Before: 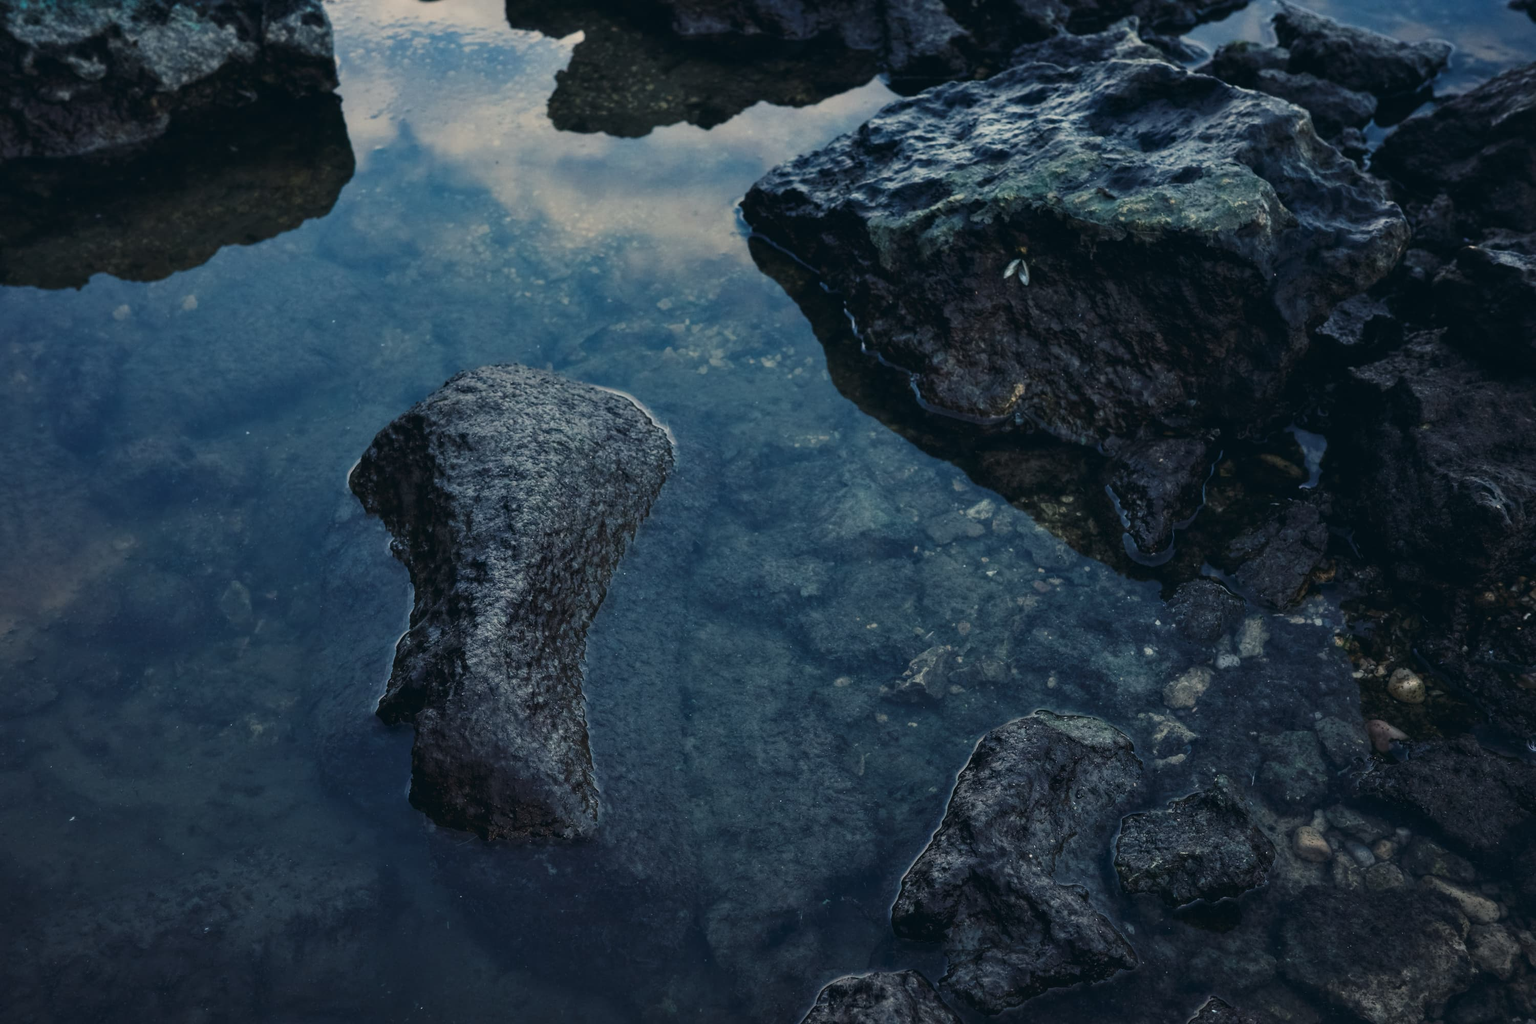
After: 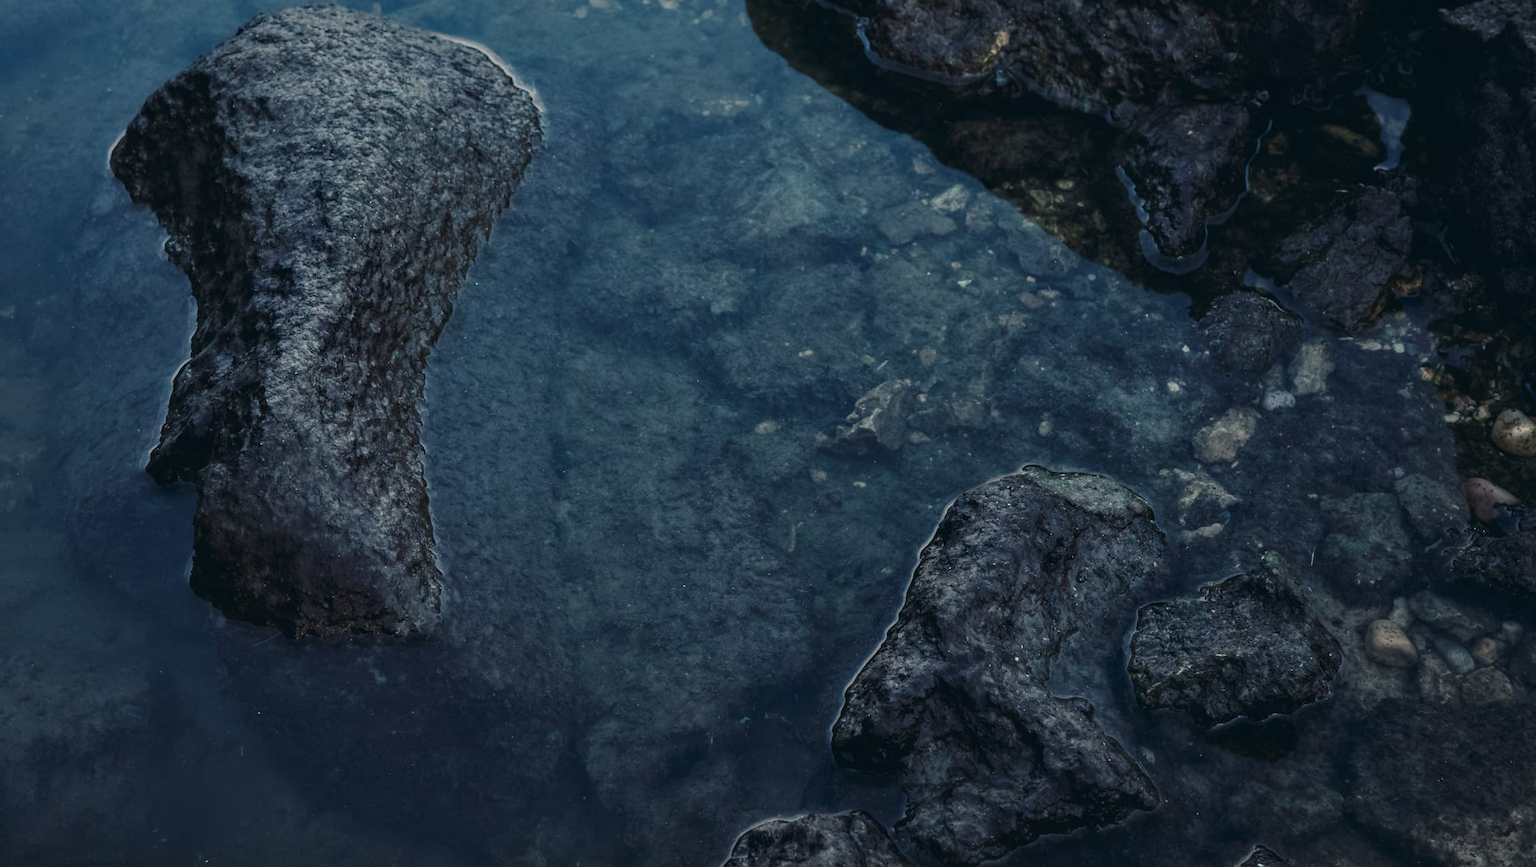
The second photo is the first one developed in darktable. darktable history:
crop and rotate: left 17.356%, top 35.223%, right 7.427%, bottom 1.051%
